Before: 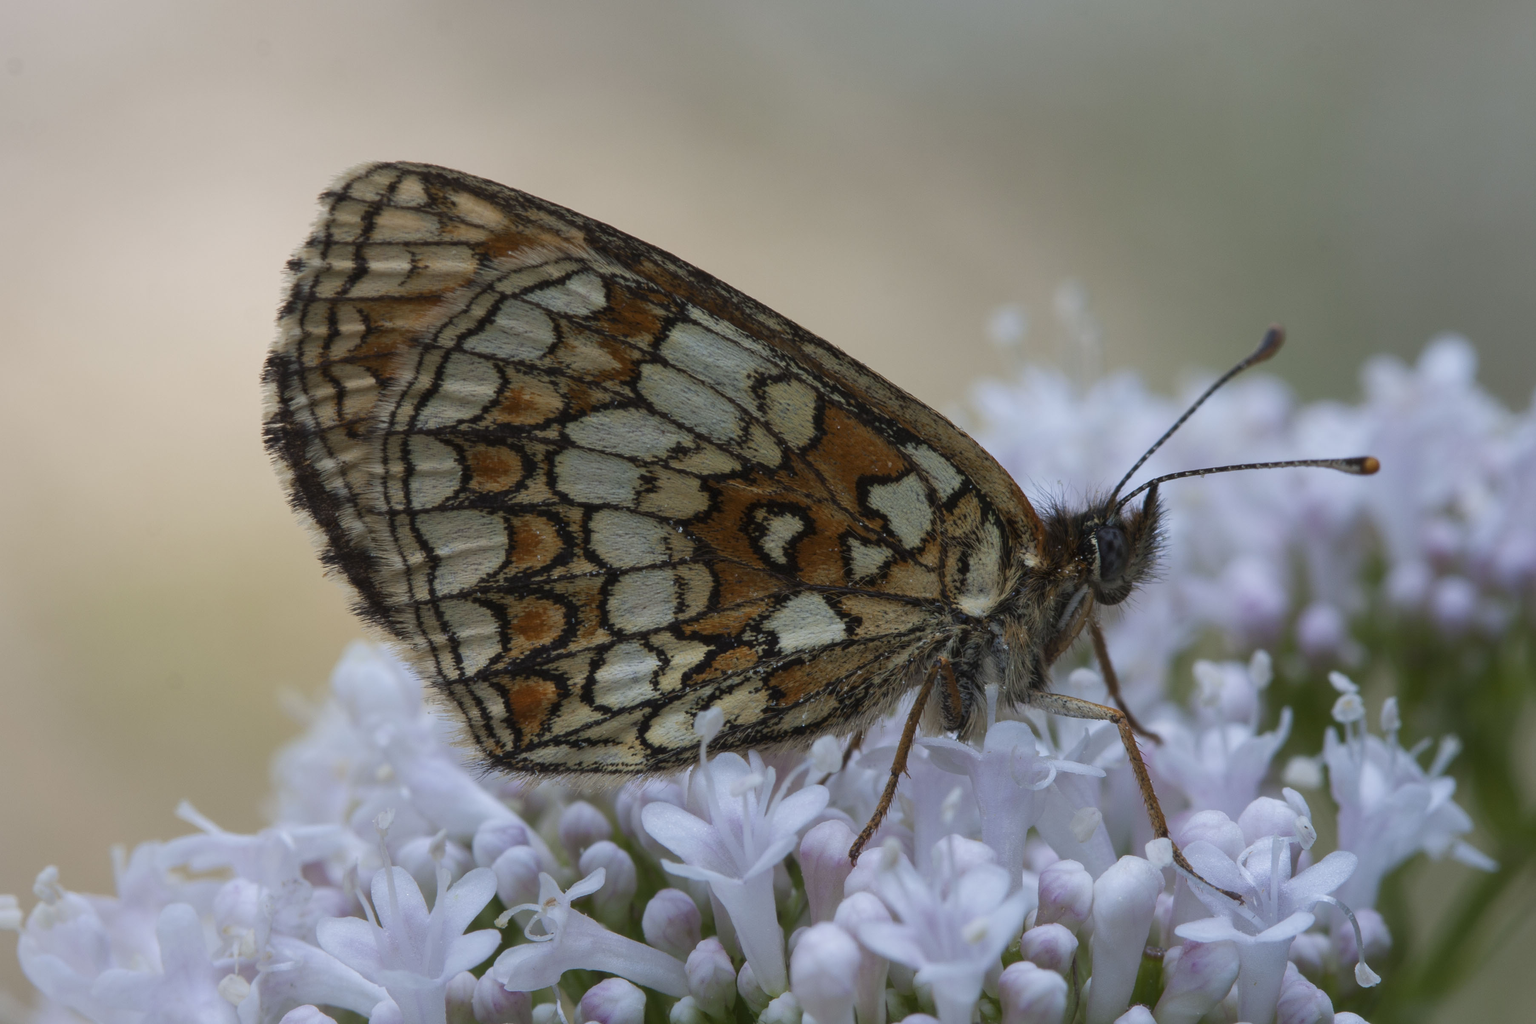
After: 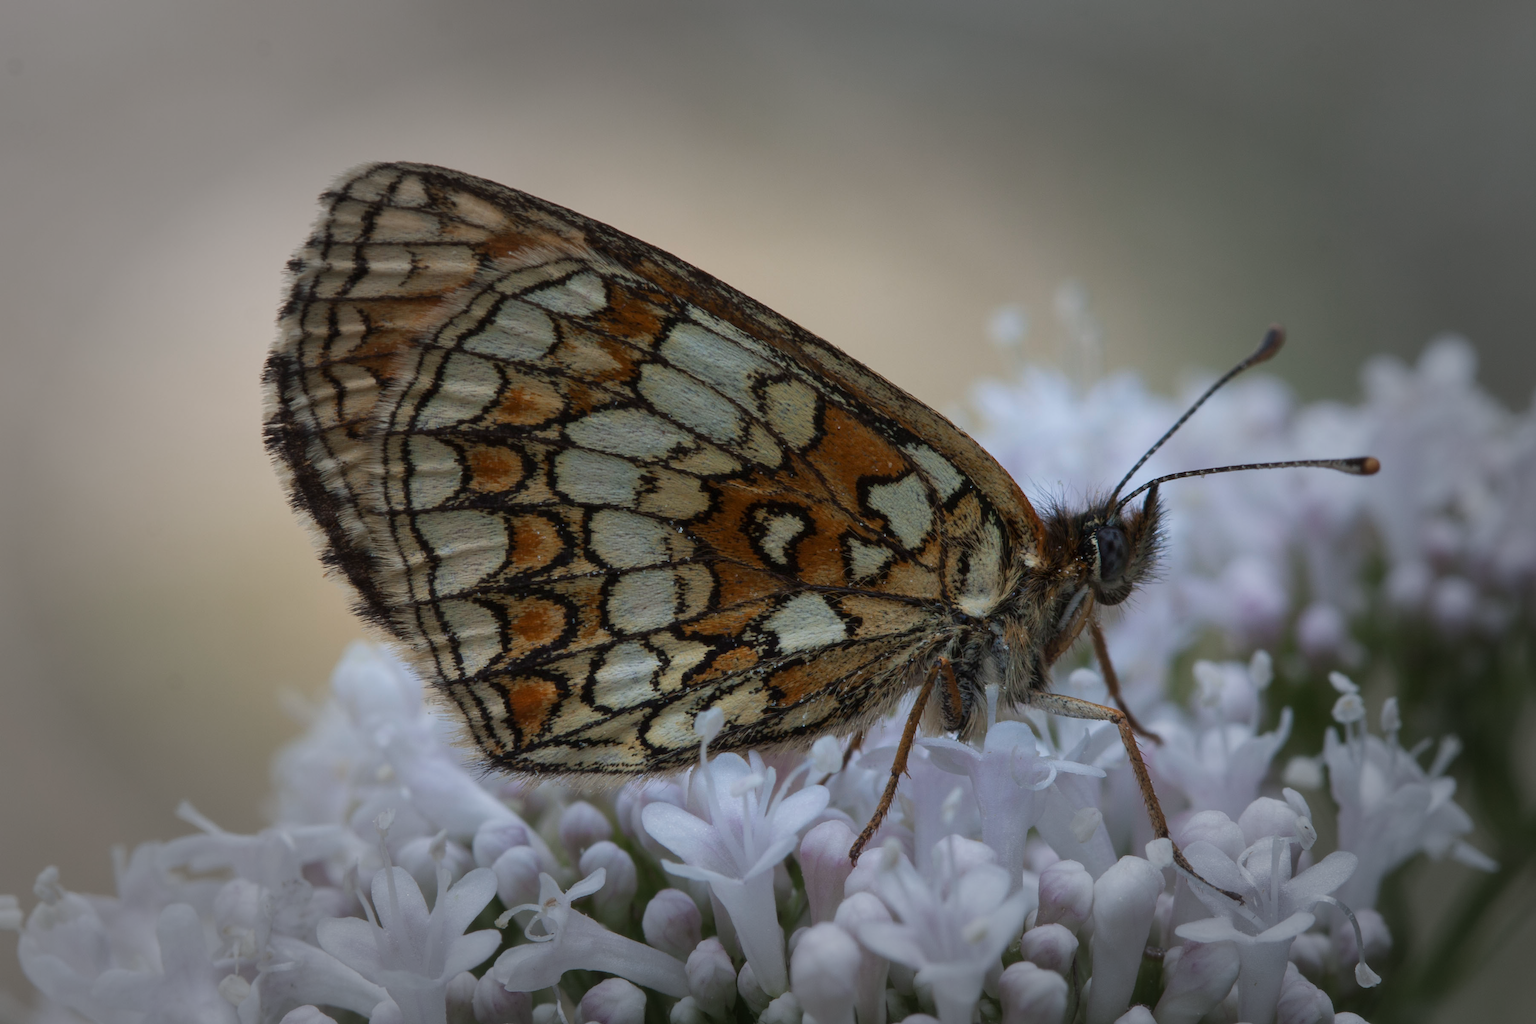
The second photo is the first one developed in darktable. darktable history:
vignetting: fall-off start 47.7%, automatic ratio true, width/height ratio 1.283
